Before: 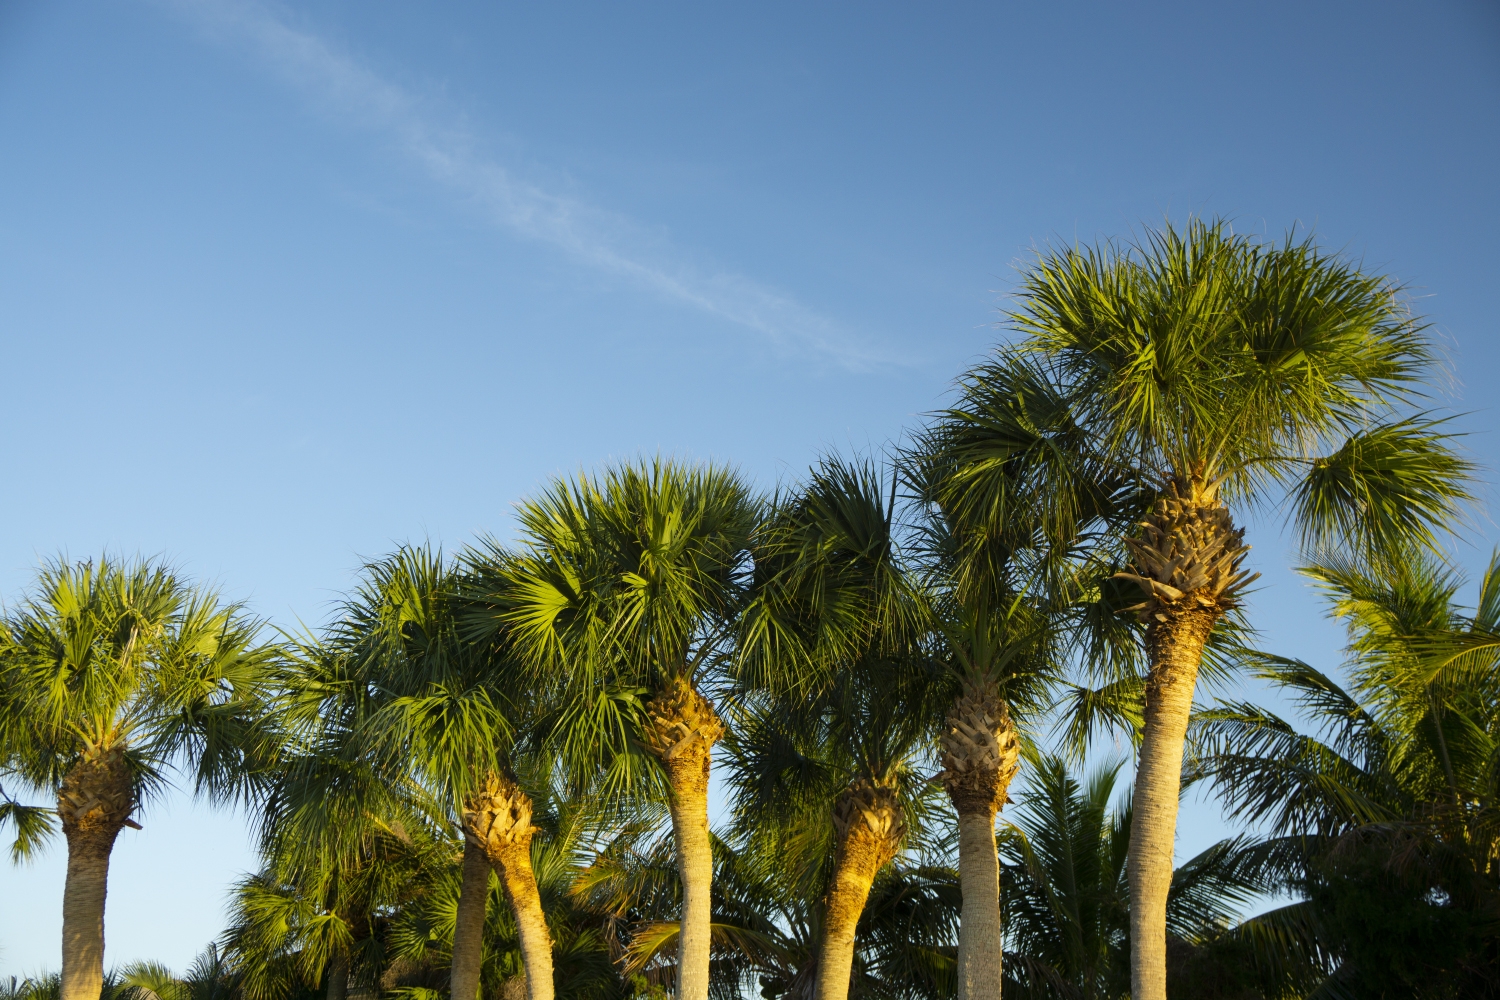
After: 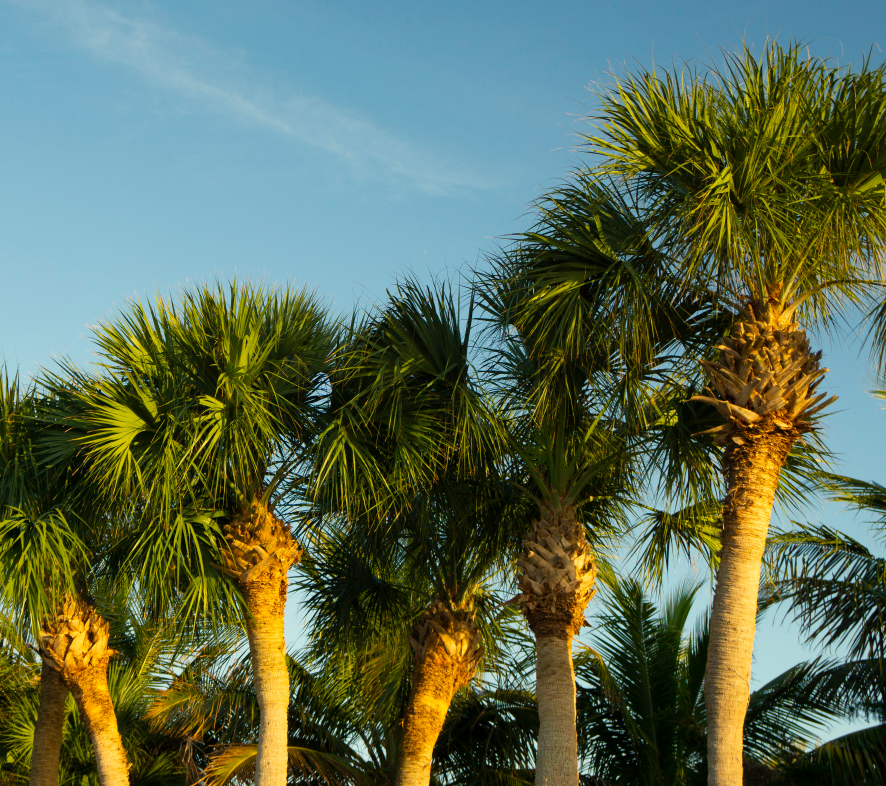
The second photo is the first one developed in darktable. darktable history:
white balance: red 1.029, blue 0.92
tone equalizer: on, module defaults
crop and rotate: left 28.256%, top 17.734%, right 12.656%, bottom 3.573%
bloom: size 15%, threshold 97%, strength 7%
